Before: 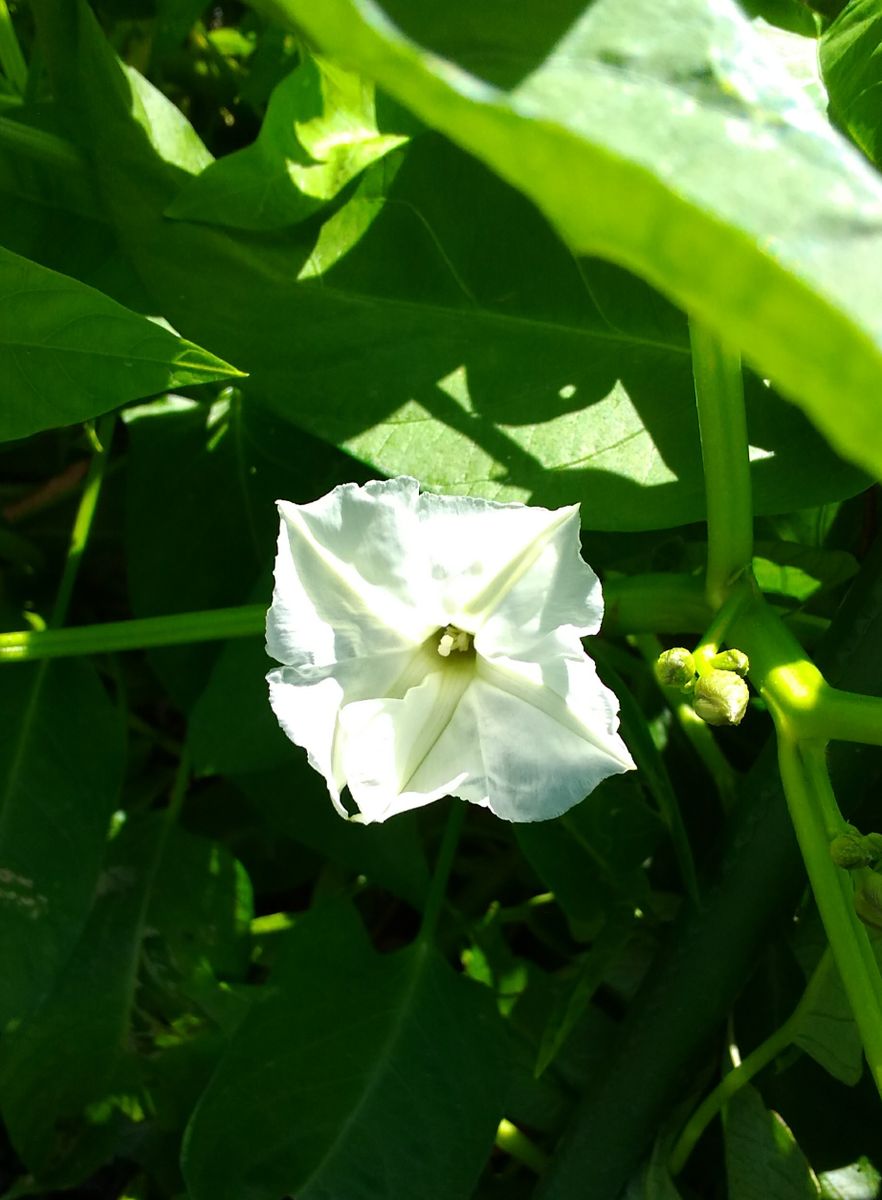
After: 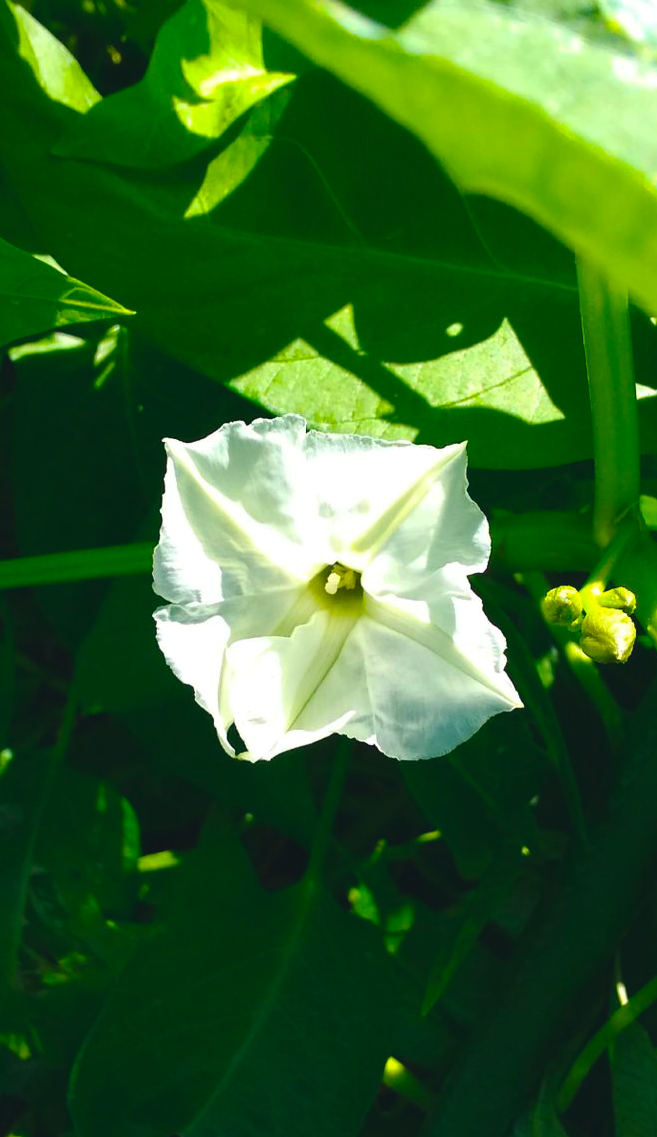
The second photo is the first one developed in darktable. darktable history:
color balance rgb: shadows lift › chroma 5.3%, shadows lift › hue 237.47°, global offset › luminance 0.702%, perceptual saturation grading › global saturation 30.989%, global vibrance 20%
crop and rotate: left 12.917%, top 5.232%, right 12.549%
